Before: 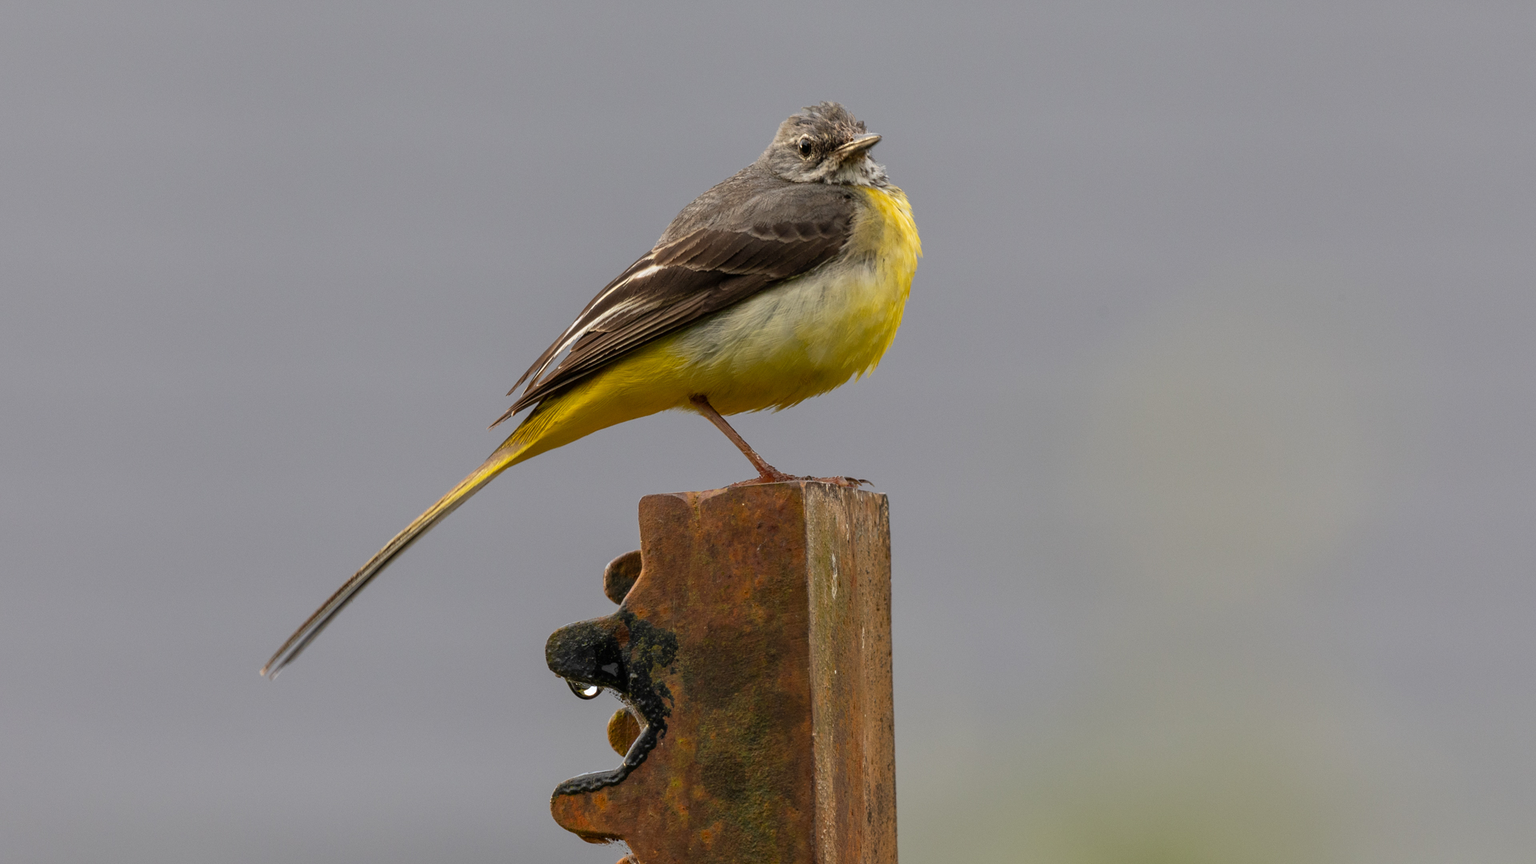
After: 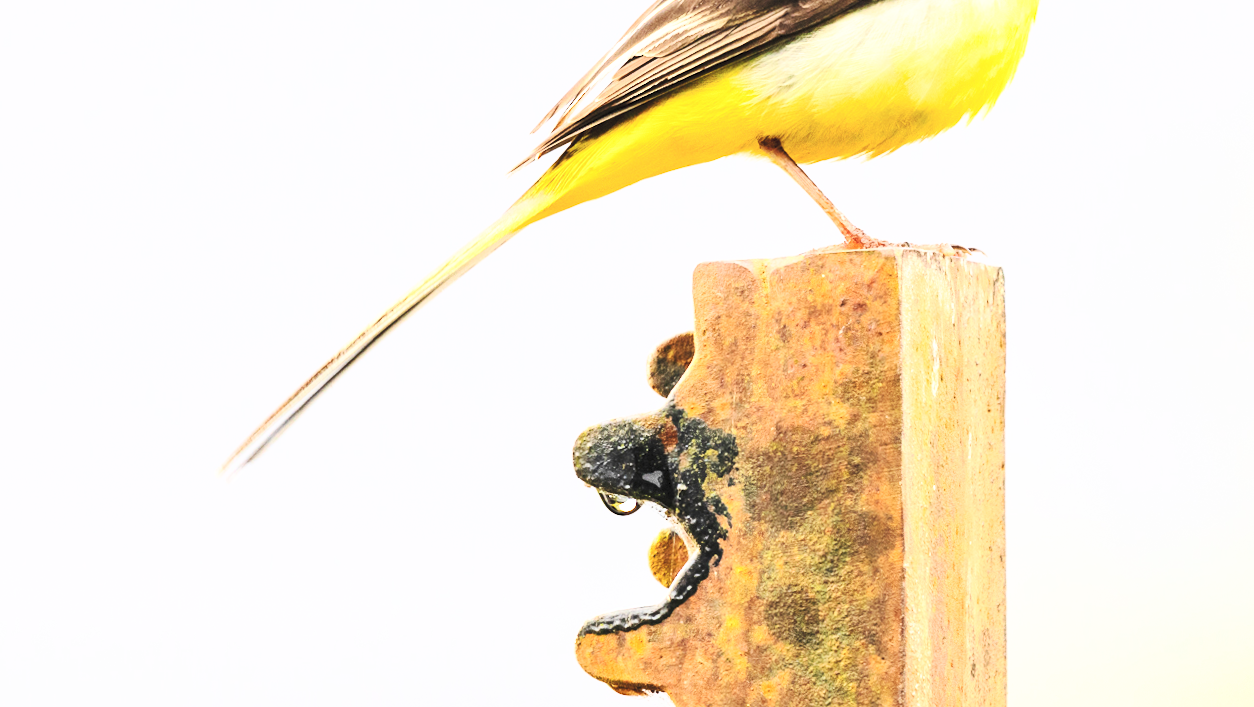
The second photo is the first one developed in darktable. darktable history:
exposure: exposure 1.26 EV, compensate exposure bias true, compensate highlight preservation false
local contrast: mode bilateral grid, contrast 16, coarseness 37, detail 104%, midtone range 0.2
contrast brightness saturation: contrast 0.371, brightness 0.52
base curve: curves: ch0 [(0, 0) (0.028, 0.03) (0.121, 0.232) (0.46, 0.748) (0.859, 0.968) (1, 1)], preserve colors none
crop and rotate: angle -1.15°, left 3.845%, top 32.17%, right 28.517%
